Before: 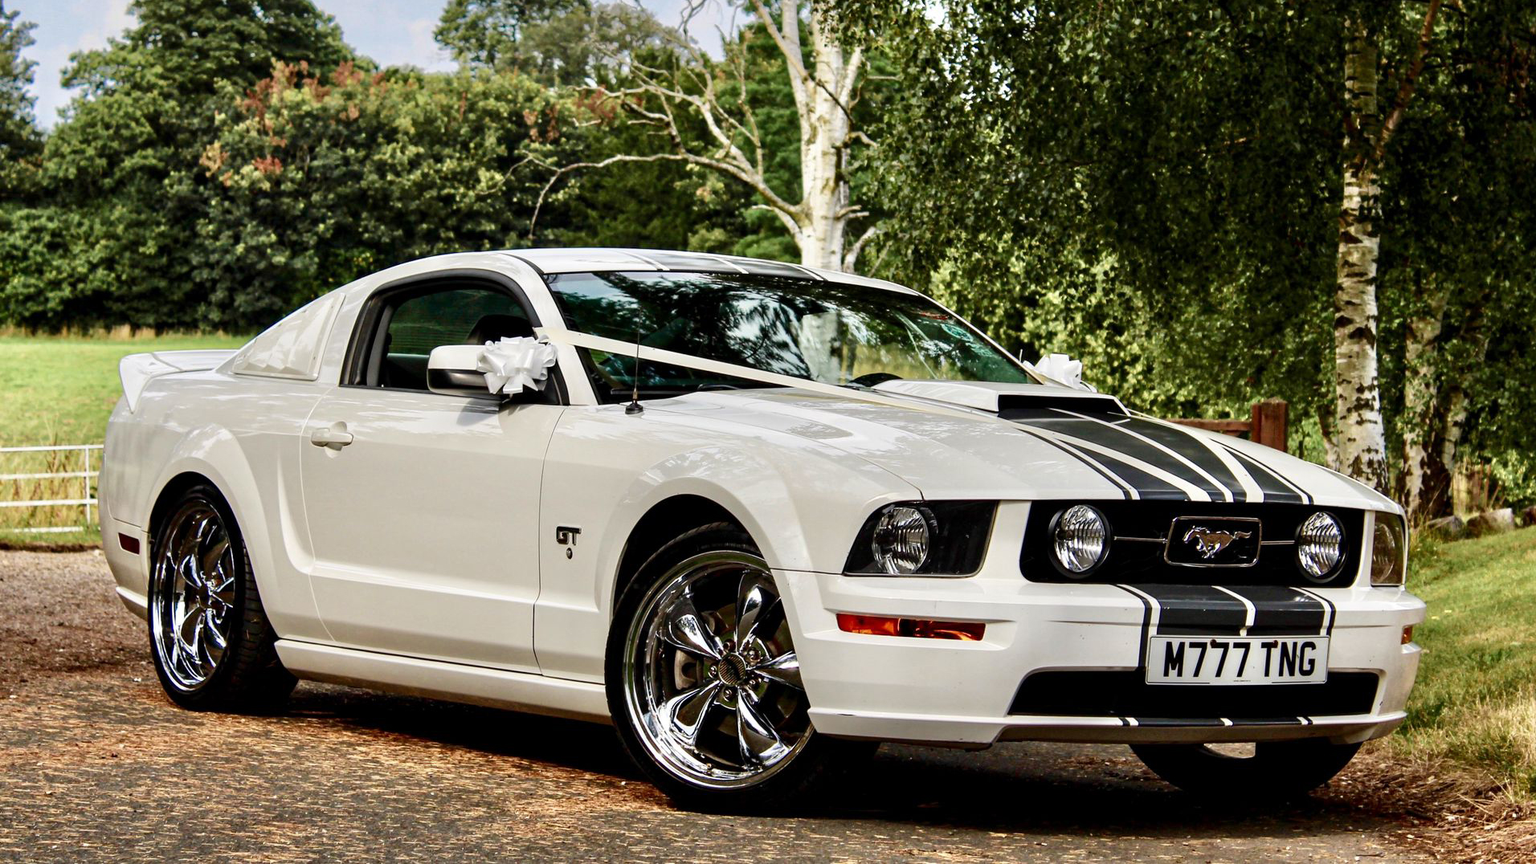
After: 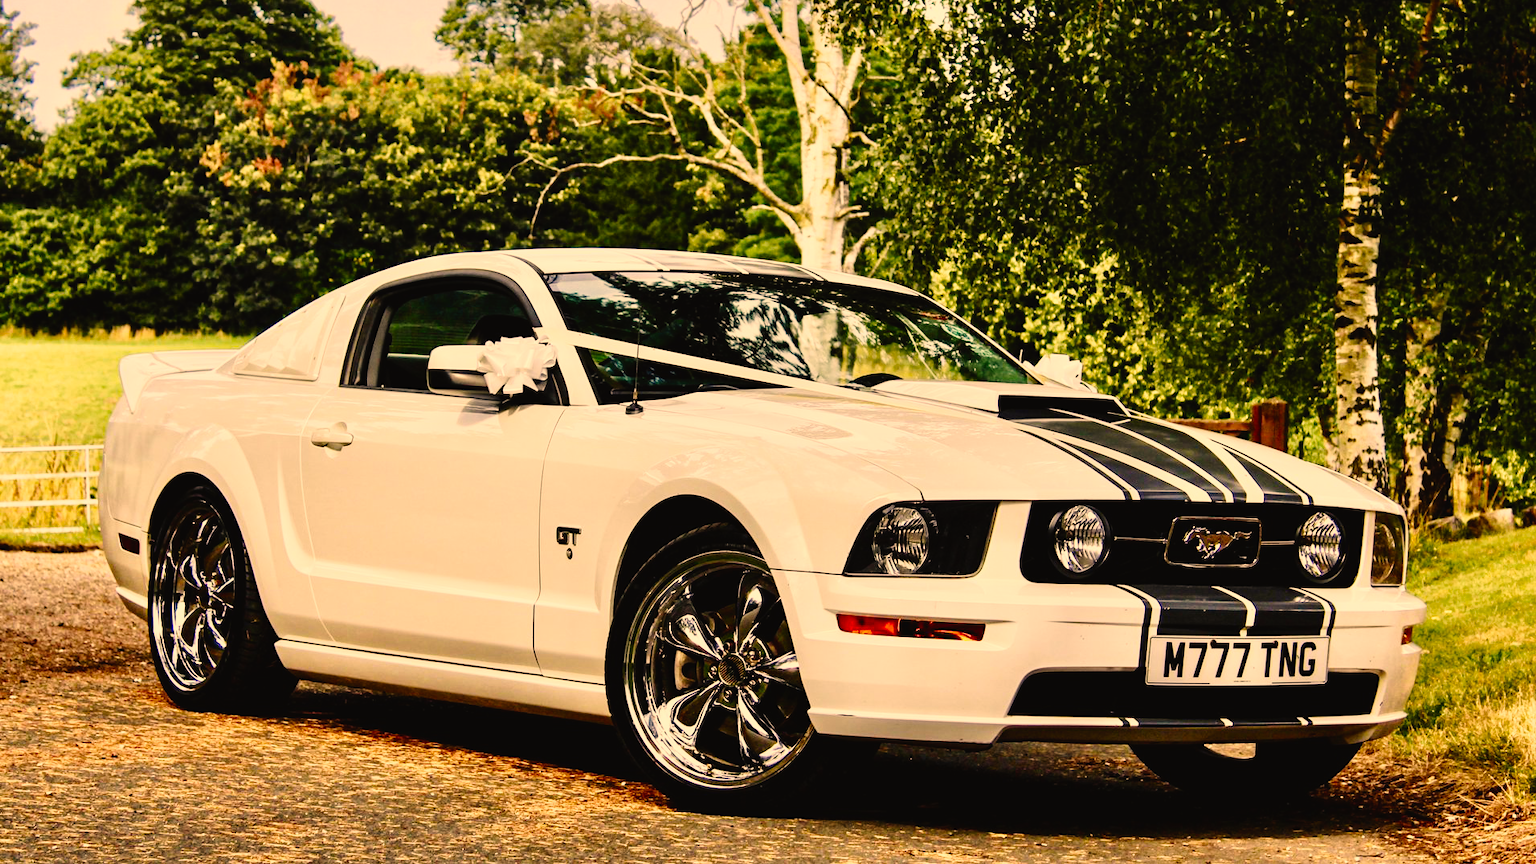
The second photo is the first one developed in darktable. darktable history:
exposure: exposure 0.152 EV, compensate exposure bias true, compensate highlight preservation false
color correction: highlights a* 14.94, highlights b* 31.51
tone curve: curves: ch0 [(0, 0.023) (0.104, 0.058) (0.21, 0.162) (0.469, 0.524) (0.579, 0.65) (0.725, 0.8) (0.858, 0.903) (1, 0.974)]; ch1 [(0, 0) (0.414, 0.395) (0.447, 0.447) (0.502, 0.501) (0.521, 0.512) (0.566, 0.566) (0.618, 0.61) (0.654, 0.642) (1, 1)]; ch2 [(0, 0) (0.369, 0.388) (0.437, 0.453) (0.492, 0.485) (0.524, 0.508) (0.553, 0.566) (0.583, 0.608) (1, 1)], preserve colors none
